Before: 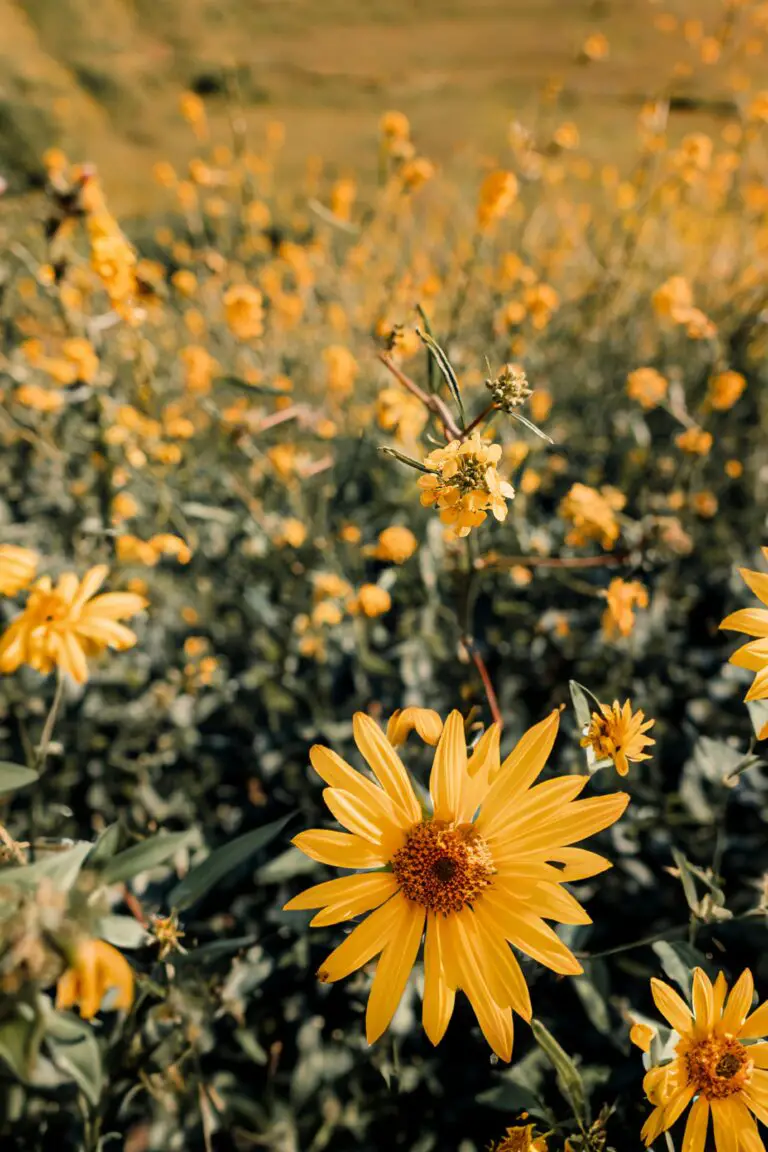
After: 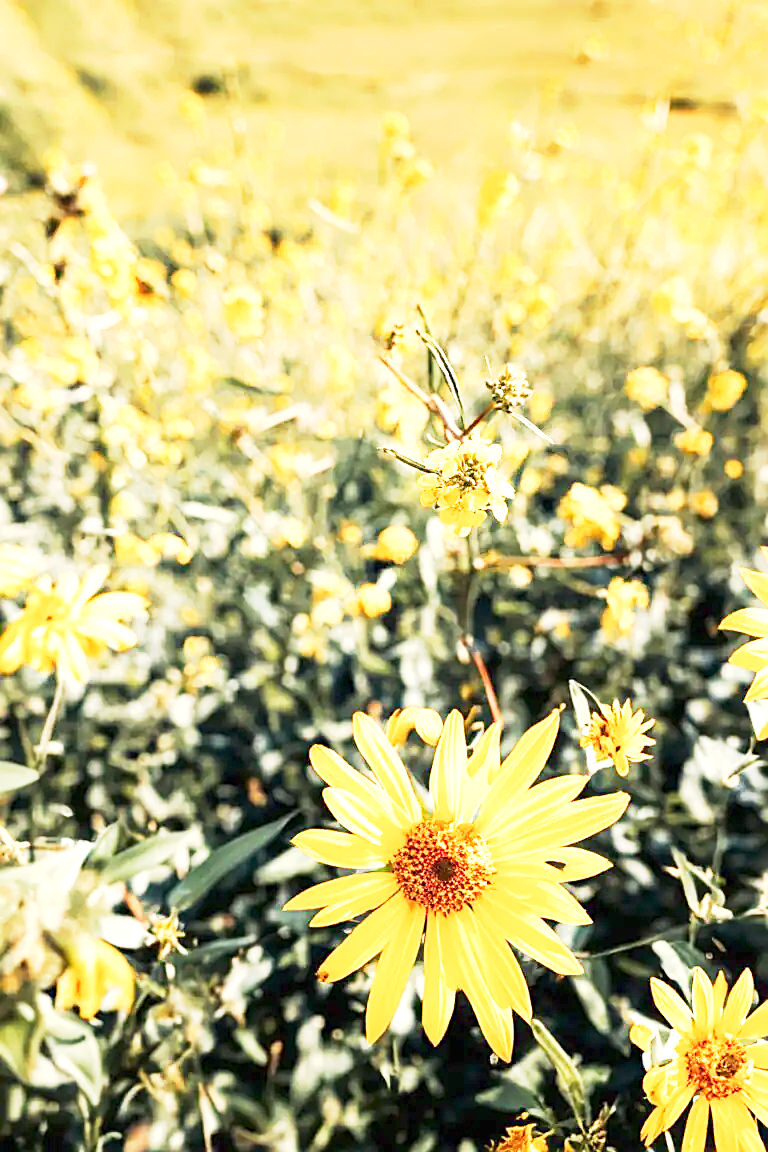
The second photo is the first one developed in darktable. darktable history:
base curve: curves: ch0 [(0, 0) (0.088, 0.125) (0.176, 0.251) (0.354, 0.501) (0.613, 0.749) (1, 0.877)], preserve colors none
exposure: black level correction 0, exposure 1.934 EV, compensate highlight preservation false
sharpen: on, module defaults
